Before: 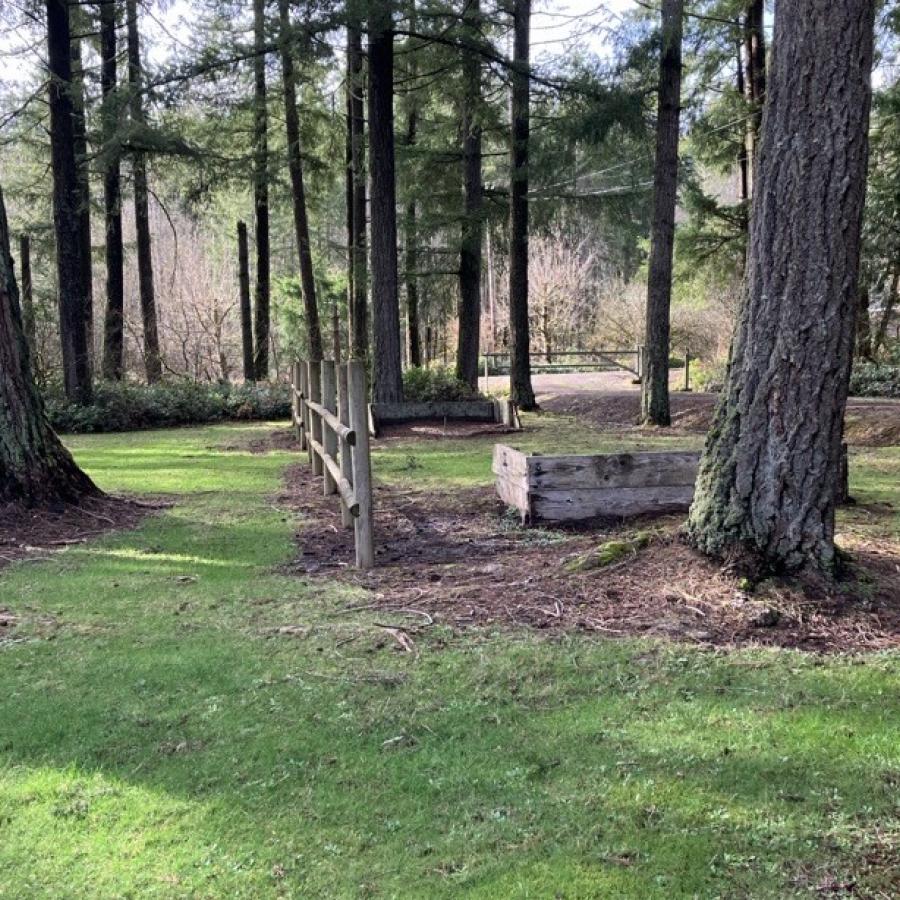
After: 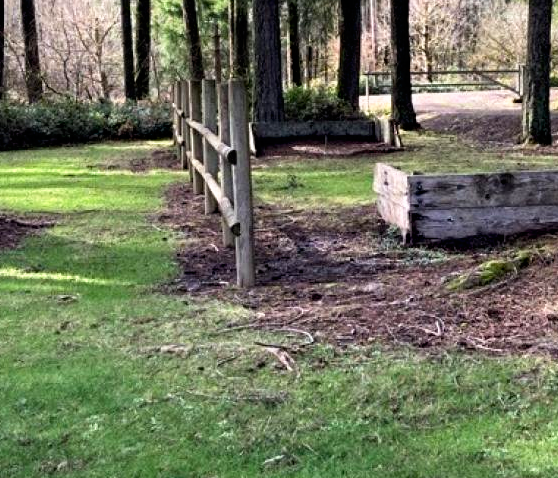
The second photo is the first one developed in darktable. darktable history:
crop: left 13.312%, top 31.28%, right 24.627%, bottom 15.582%
tone curve: curves: ch0 [(0, 0) (0.003, 0) (0.011, 0.001) (0.025, 0.003) (0.044, 0.004) (0.069, 0.007) (0.1, 0.01) (0.136, 0.033) (0.177, 0.082) (0.224, 0.141) (0.277, 0.208) (0.335, 0.282) (0.399, 0.363) (0.468, 0.451) (0.543, 0.545) (0.623, 0.647) (0.709, 0.756) (0.801, 0.87) (0.898, 0.972) (1, 1)], preserve colors none
